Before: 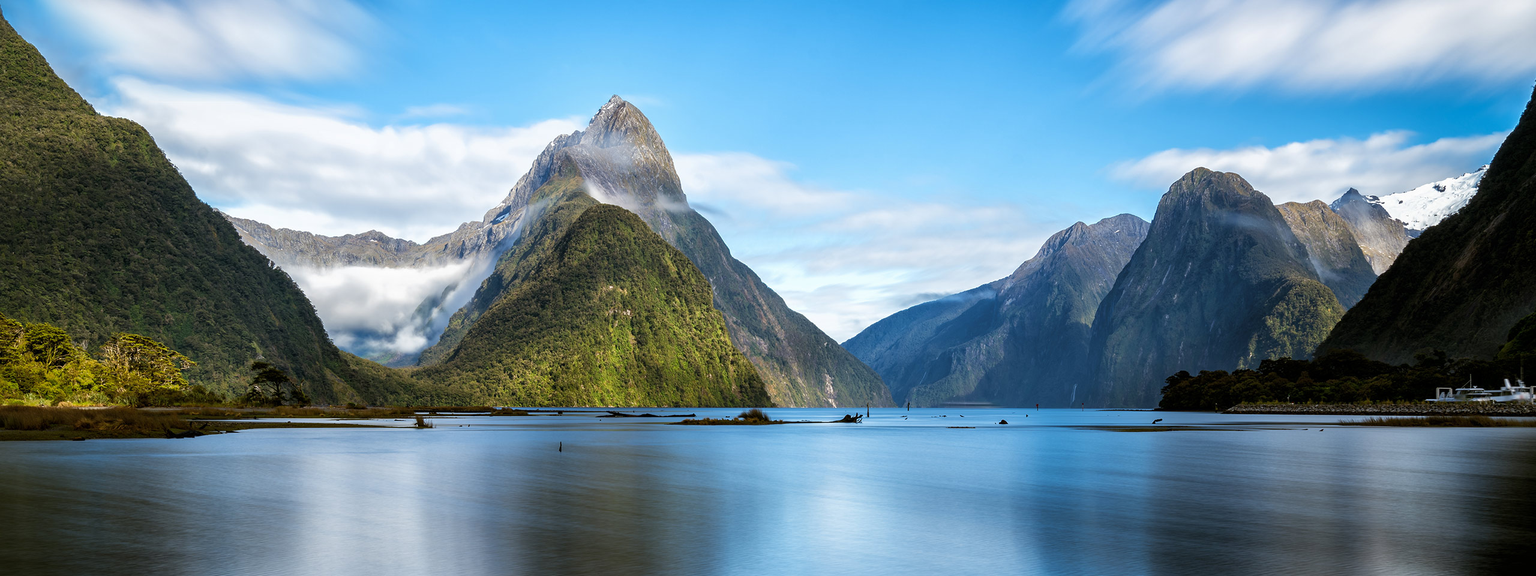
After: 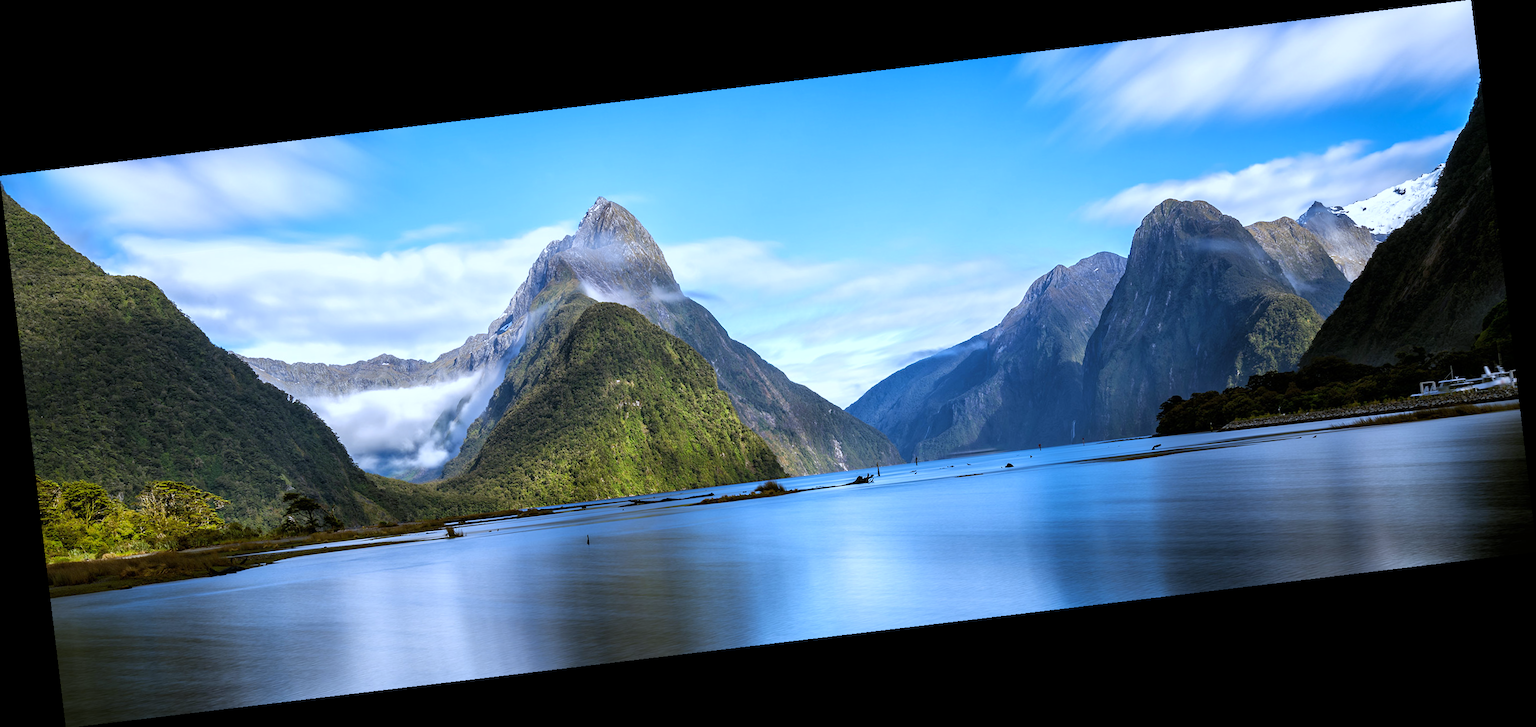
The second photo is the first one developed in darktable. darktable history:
white balance: red 0.948, green 1.02, blue 1.176
rotate and perspective: rotation -6.83°, automatic cropping off
